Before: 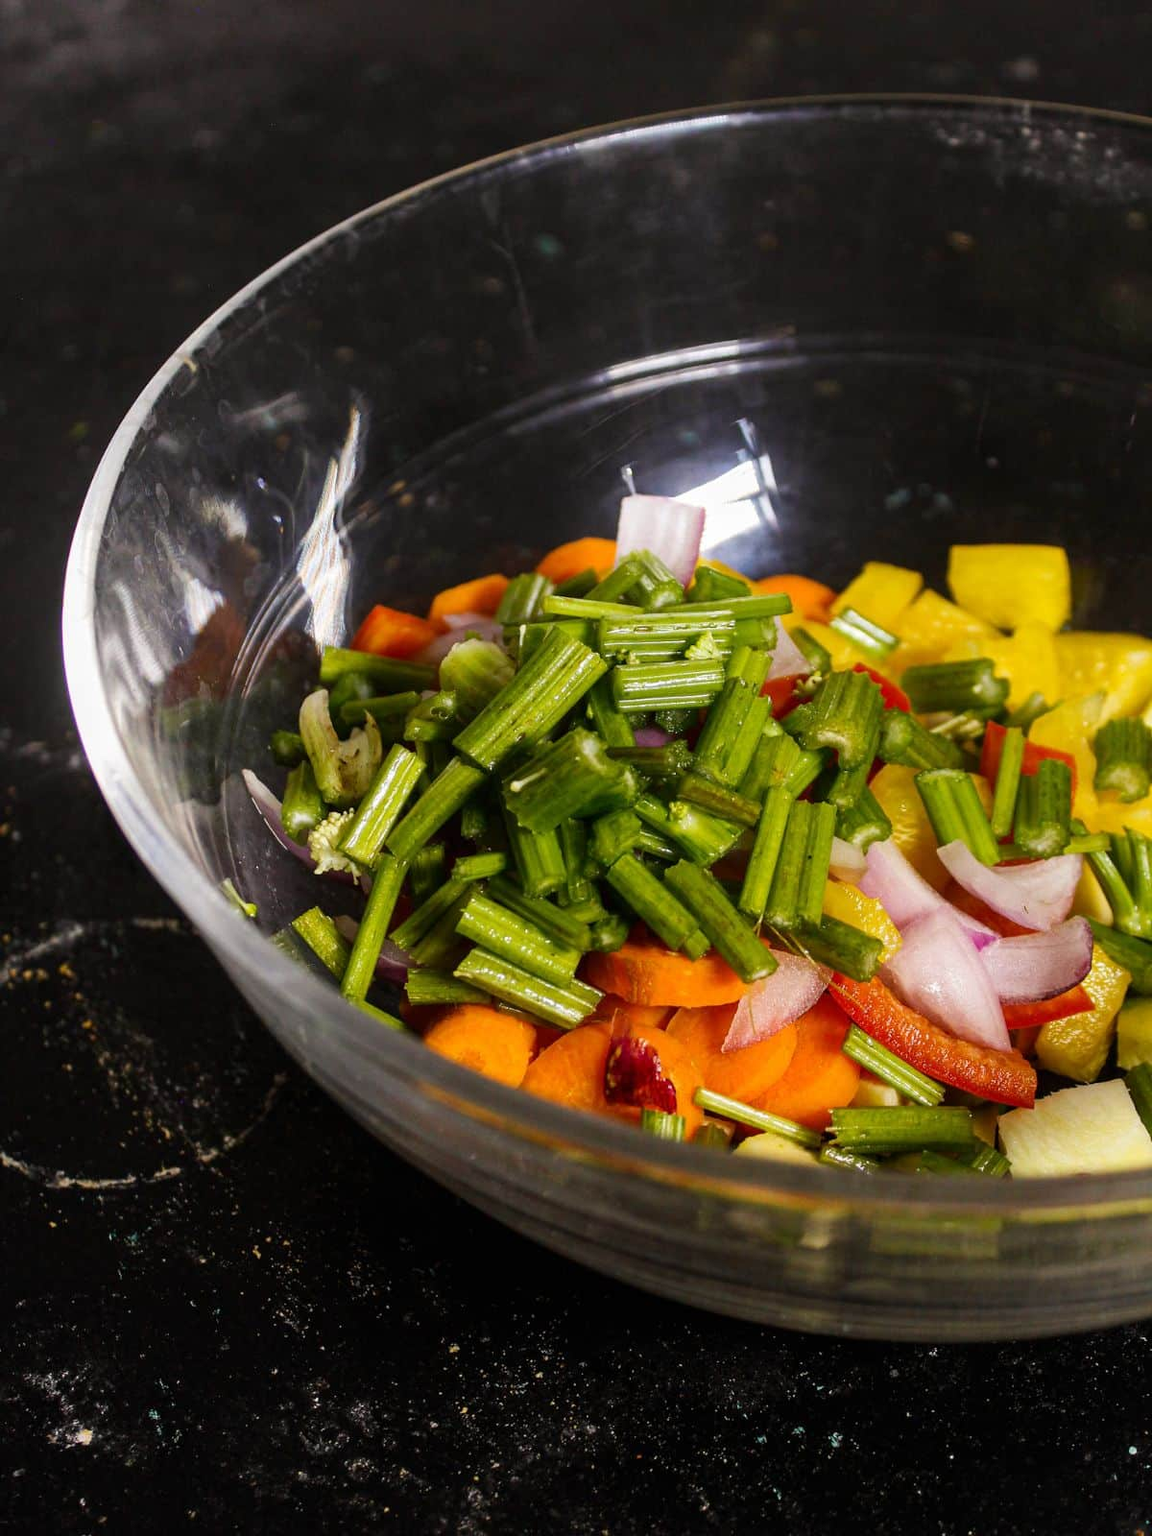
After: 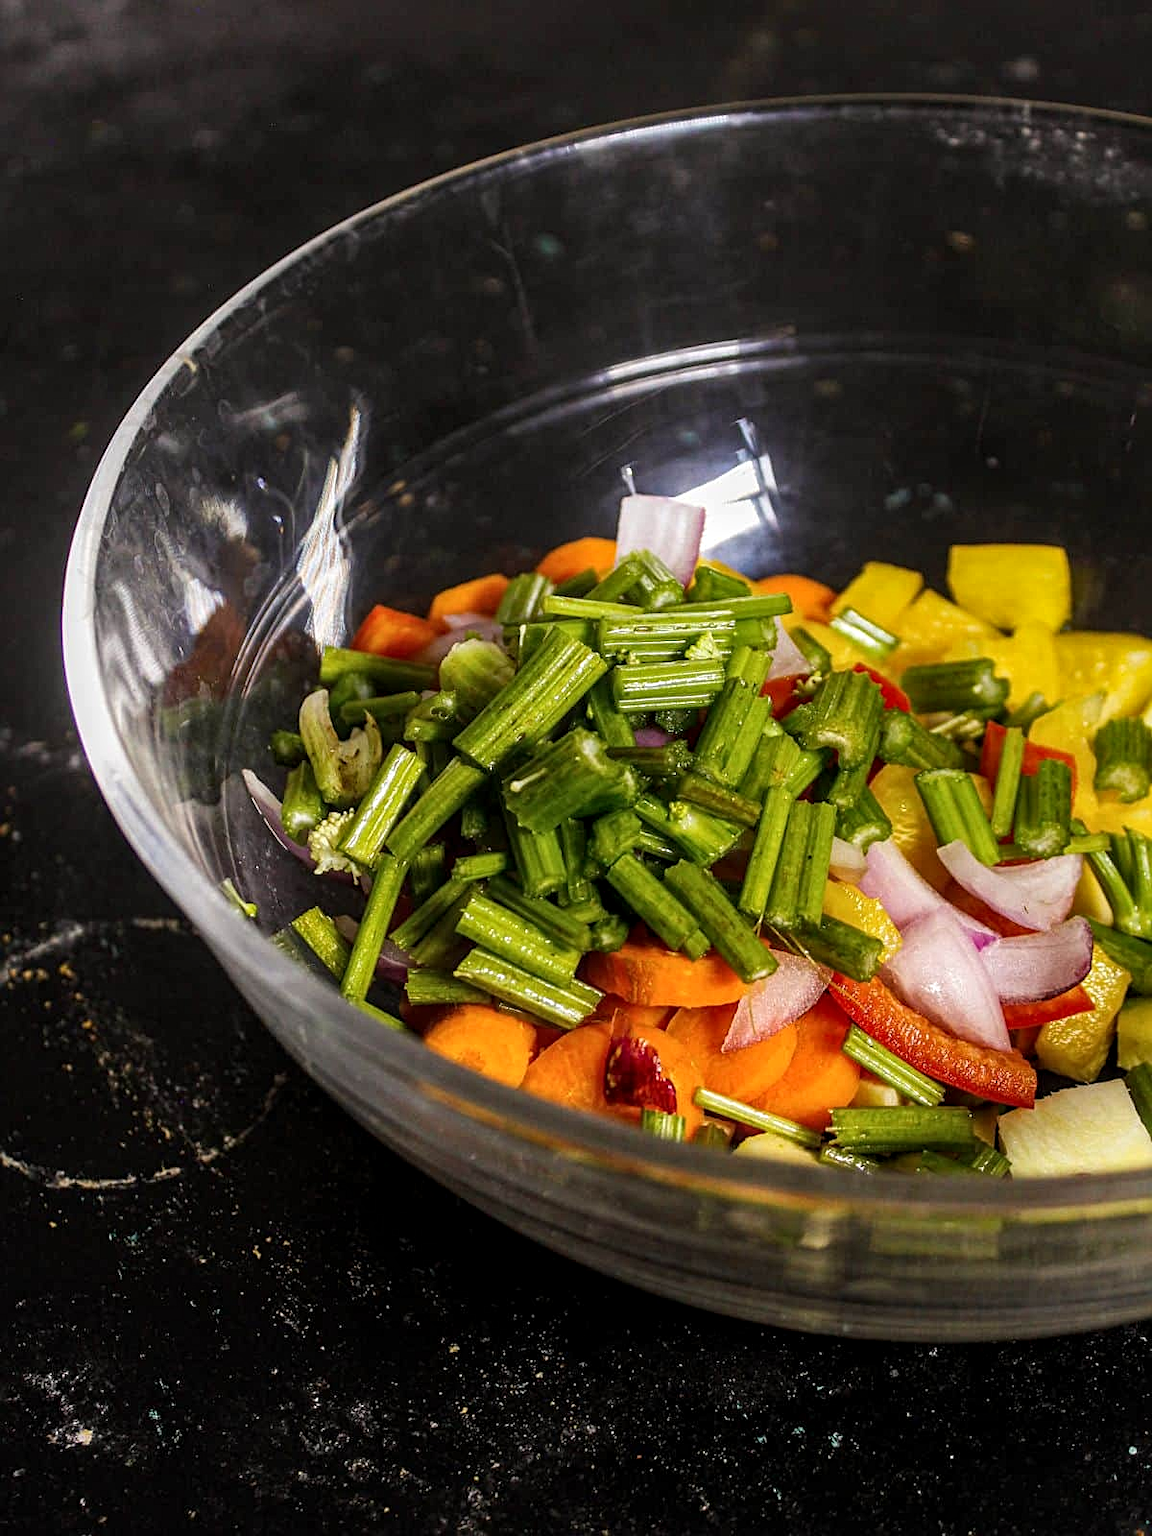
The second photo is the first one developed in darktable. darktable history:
sharpen: radius 2.167, amount 0.381, threshold 0
local contrast: on, module defaults
